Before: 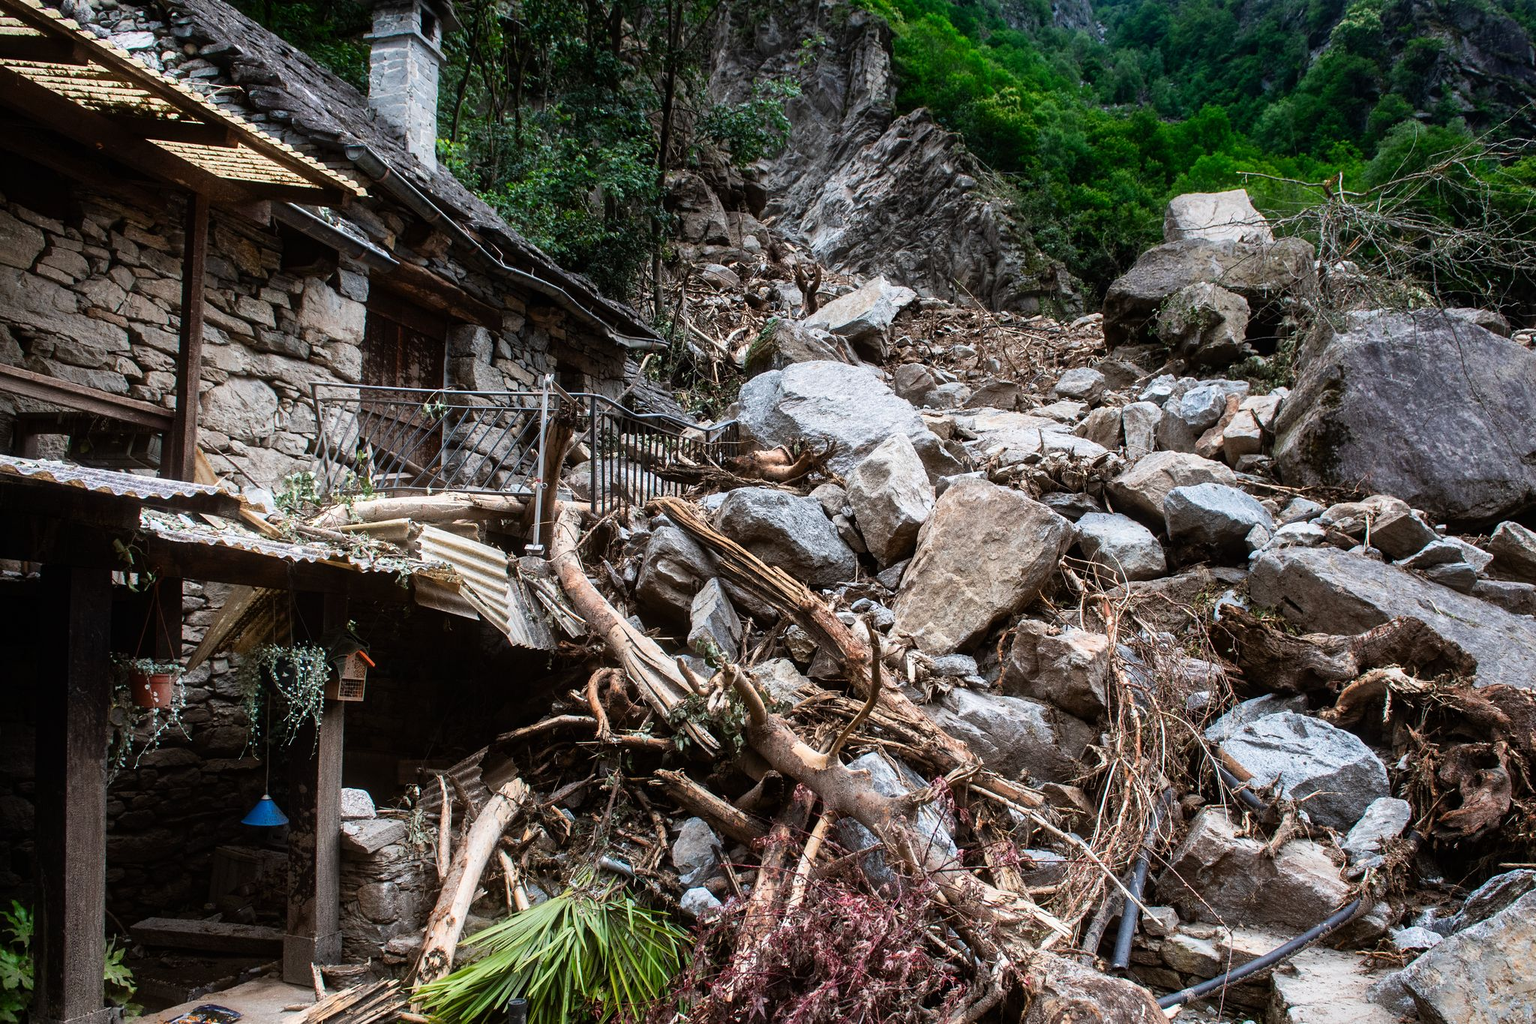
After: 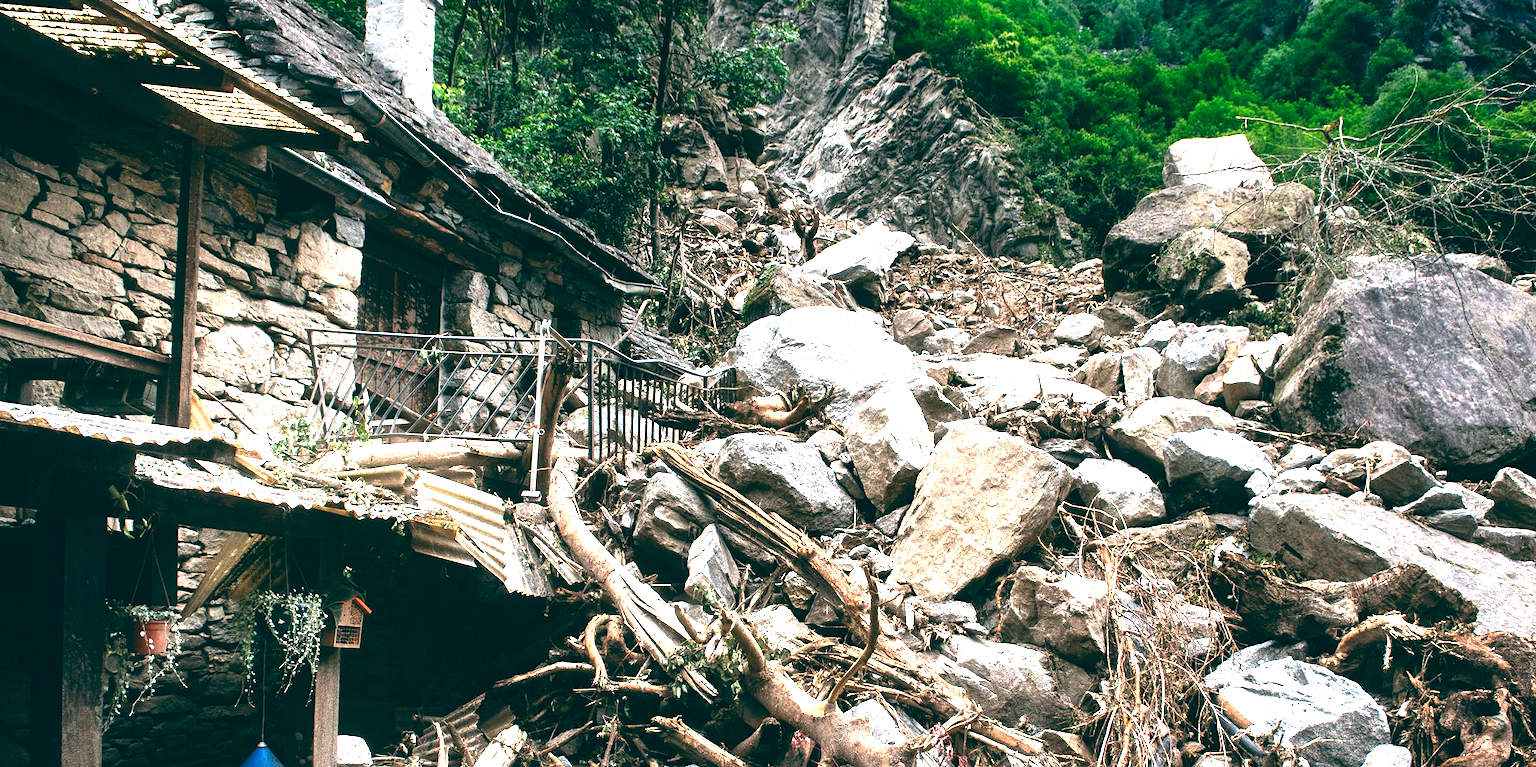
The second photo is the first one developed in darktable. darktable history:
color balance: lift [1.005, 0.99, 1.007, 1.01], gamma [1, 0.979, 1.011, 1.021], gain [0.923, 1.098, 1.025, 0.902], input saturation 90.45%, contrast 7.73%, output saturation 105.91%
exposure: black level correction 0, exposure 1.388 EV, compensate exposure bias true, compensate highlight preservation false
crop: left 0.387%, top 5.469%, bottom 19.809%
